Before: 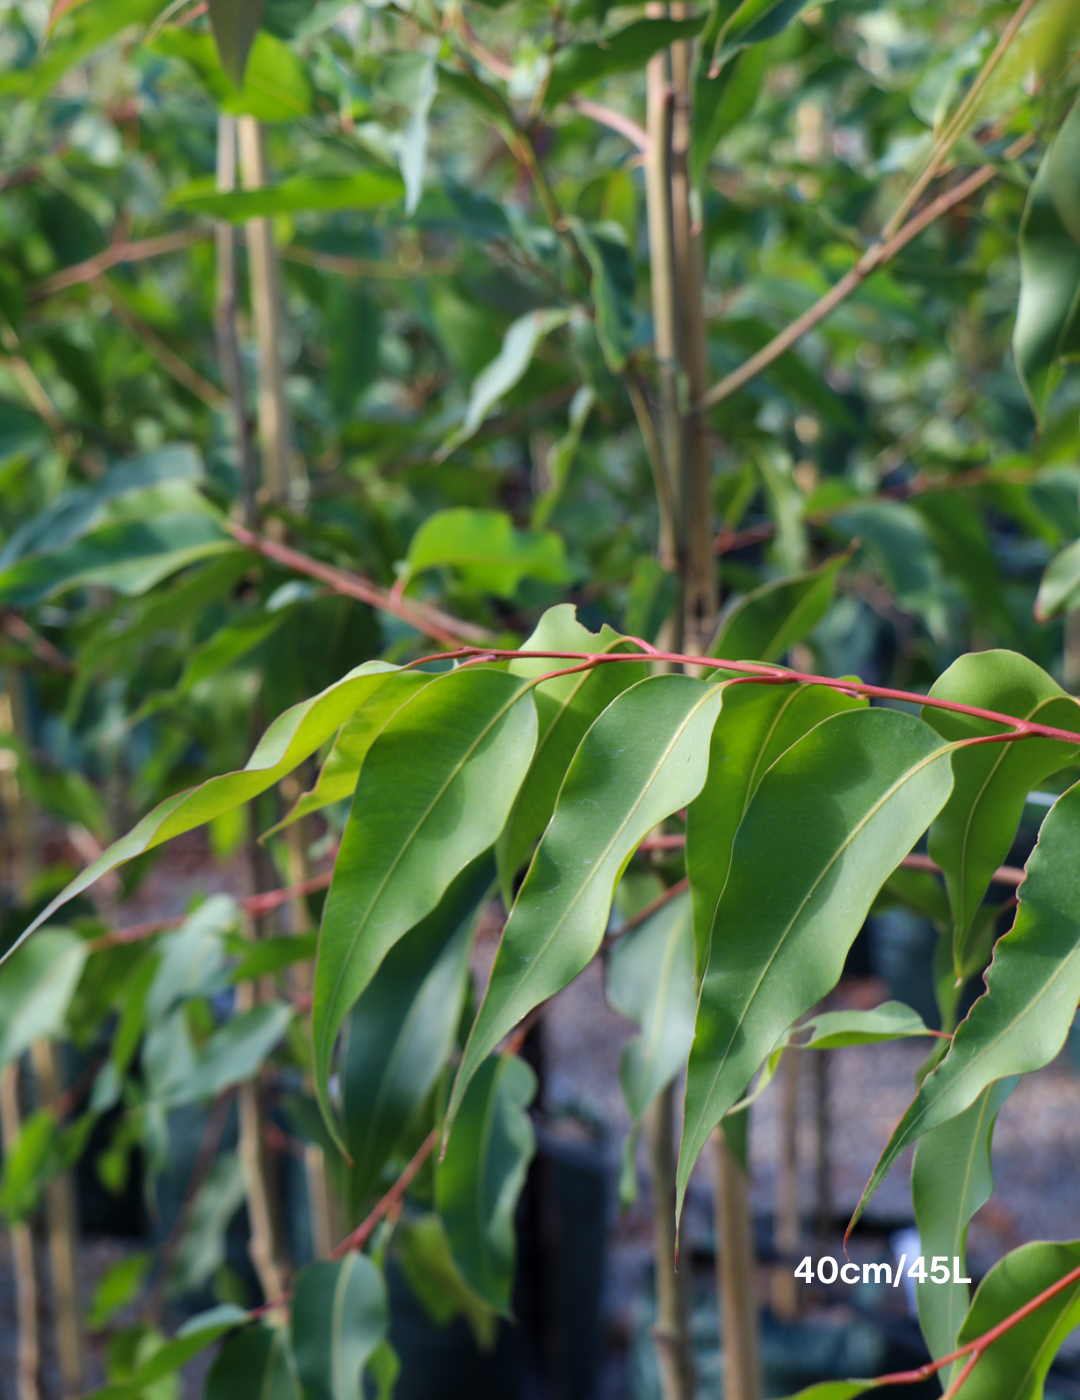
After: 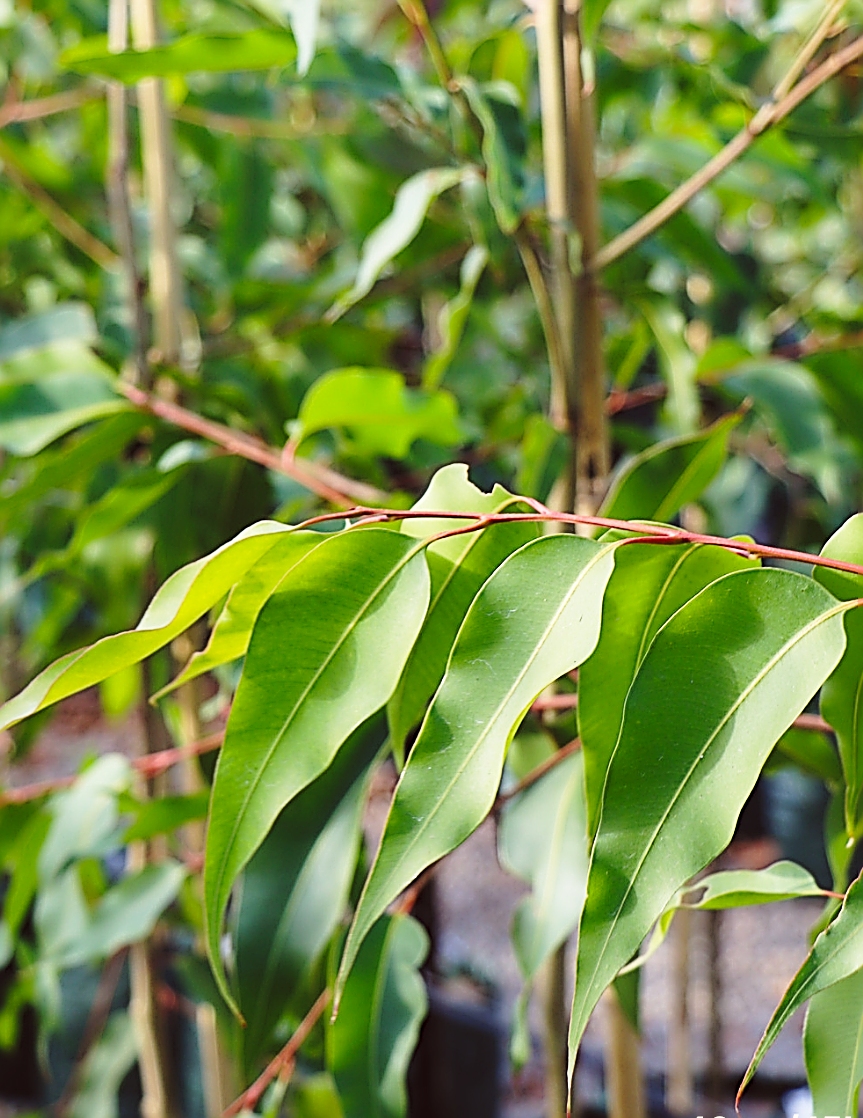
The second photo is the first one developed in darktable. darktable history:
sharpen: amount 2
crop and rotate: left 10.071%, top 10.071%, right 10.02%, bottom 10.02%
color balance: lift [1.005, 1.002, 0.998, 0.998], gamma [1, 1.021, 1.02, 0.979], gain [0.923, 1.066, 1.056, 0.934]
base curve: curves: ch0 [(0, 0) (0.028, 0.03) (0.121, 0.232) (0.46, 0.748) (0.859, 0.968) (1, 1)], preserve colors none
